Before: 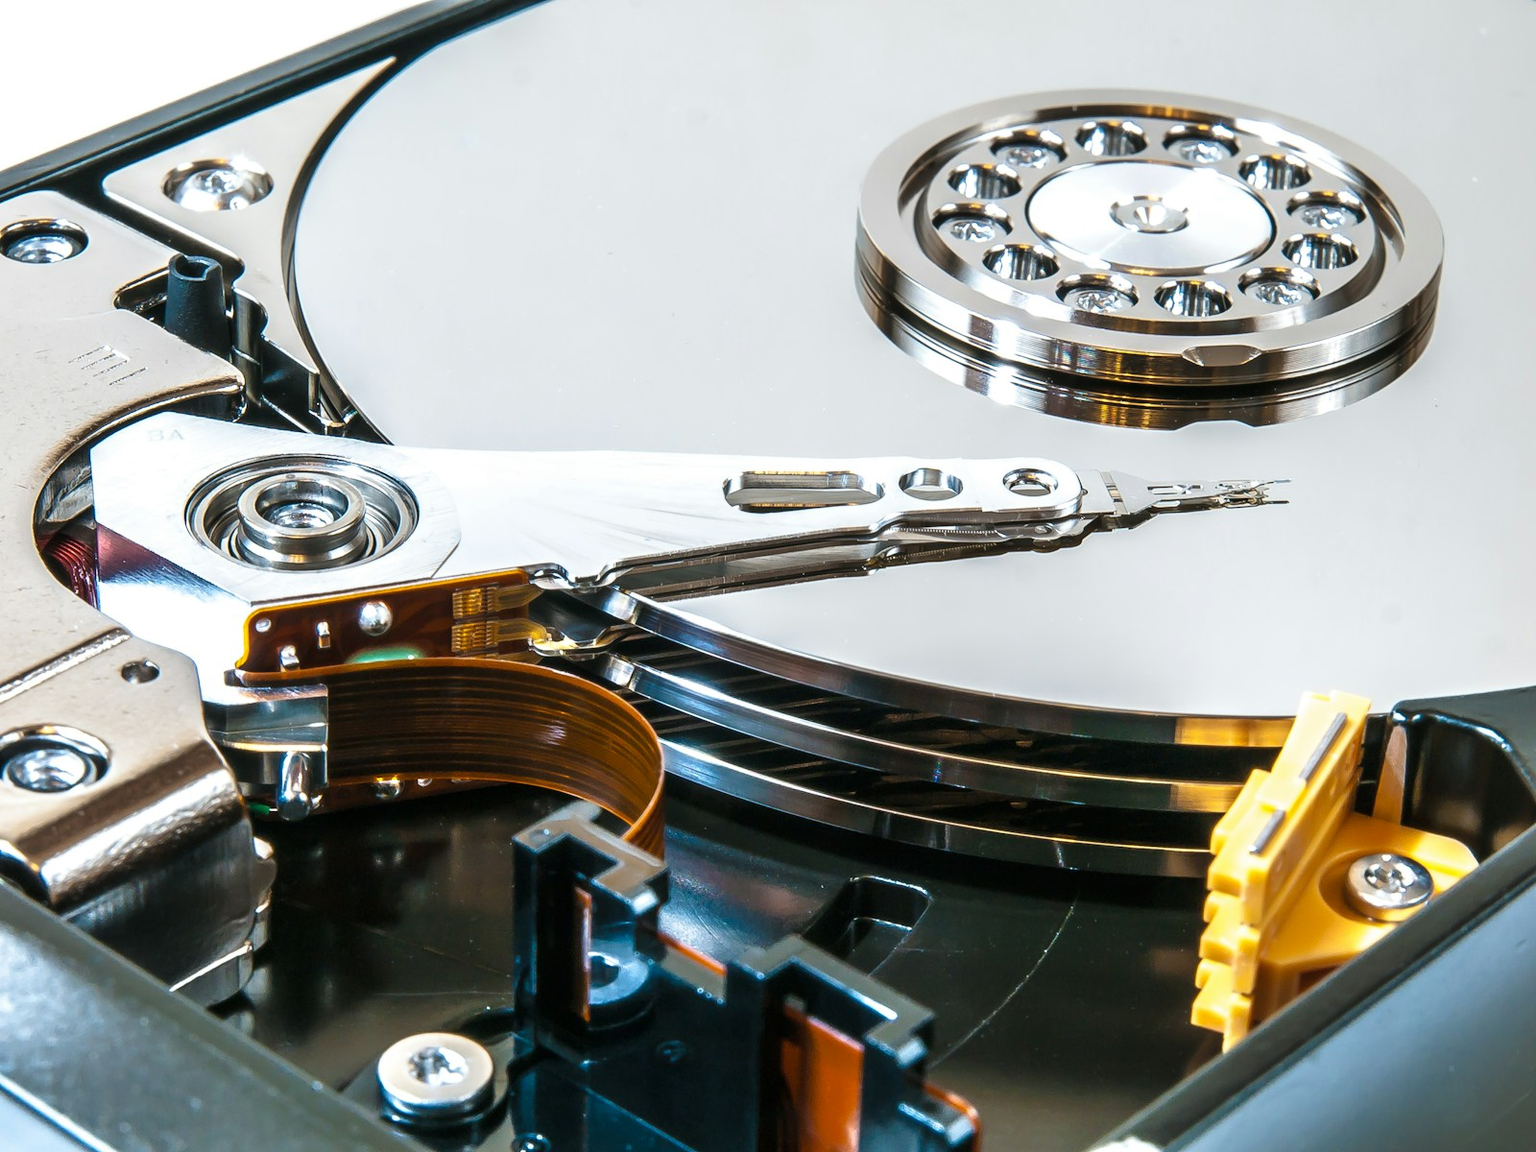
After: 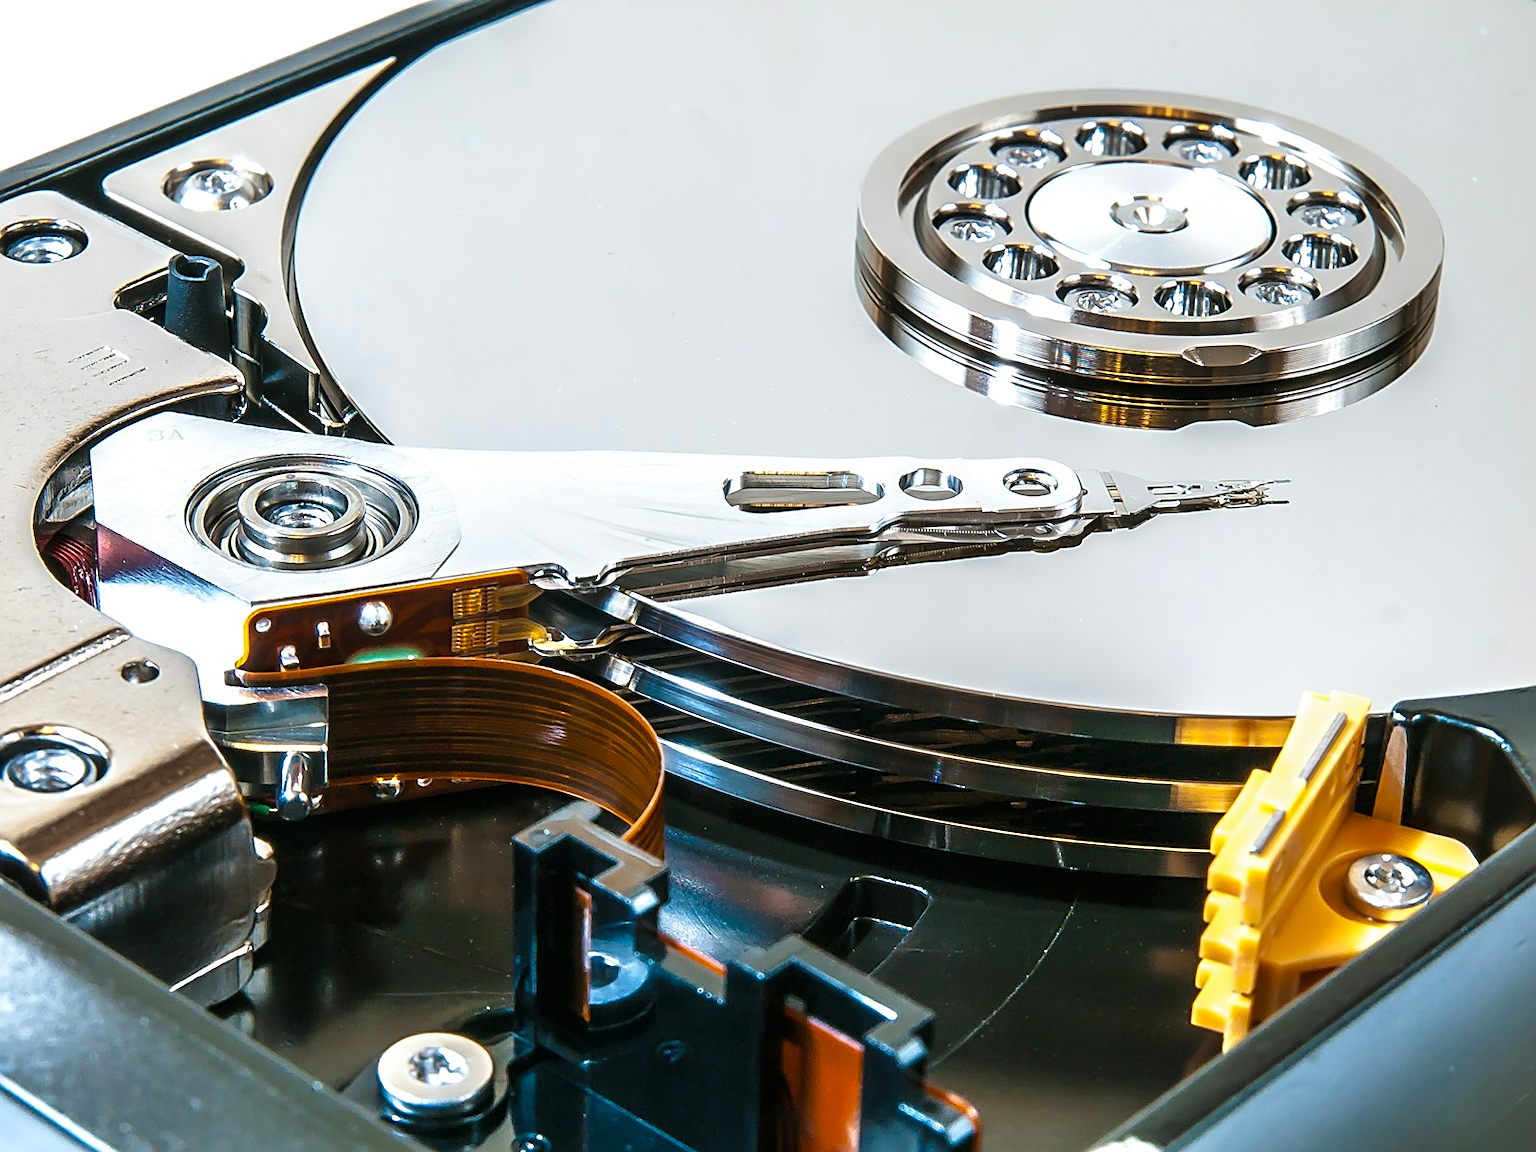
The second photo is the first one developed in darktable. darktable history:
contrast brightness saturation: saturation 0.1
sharpen: amount 0.567
